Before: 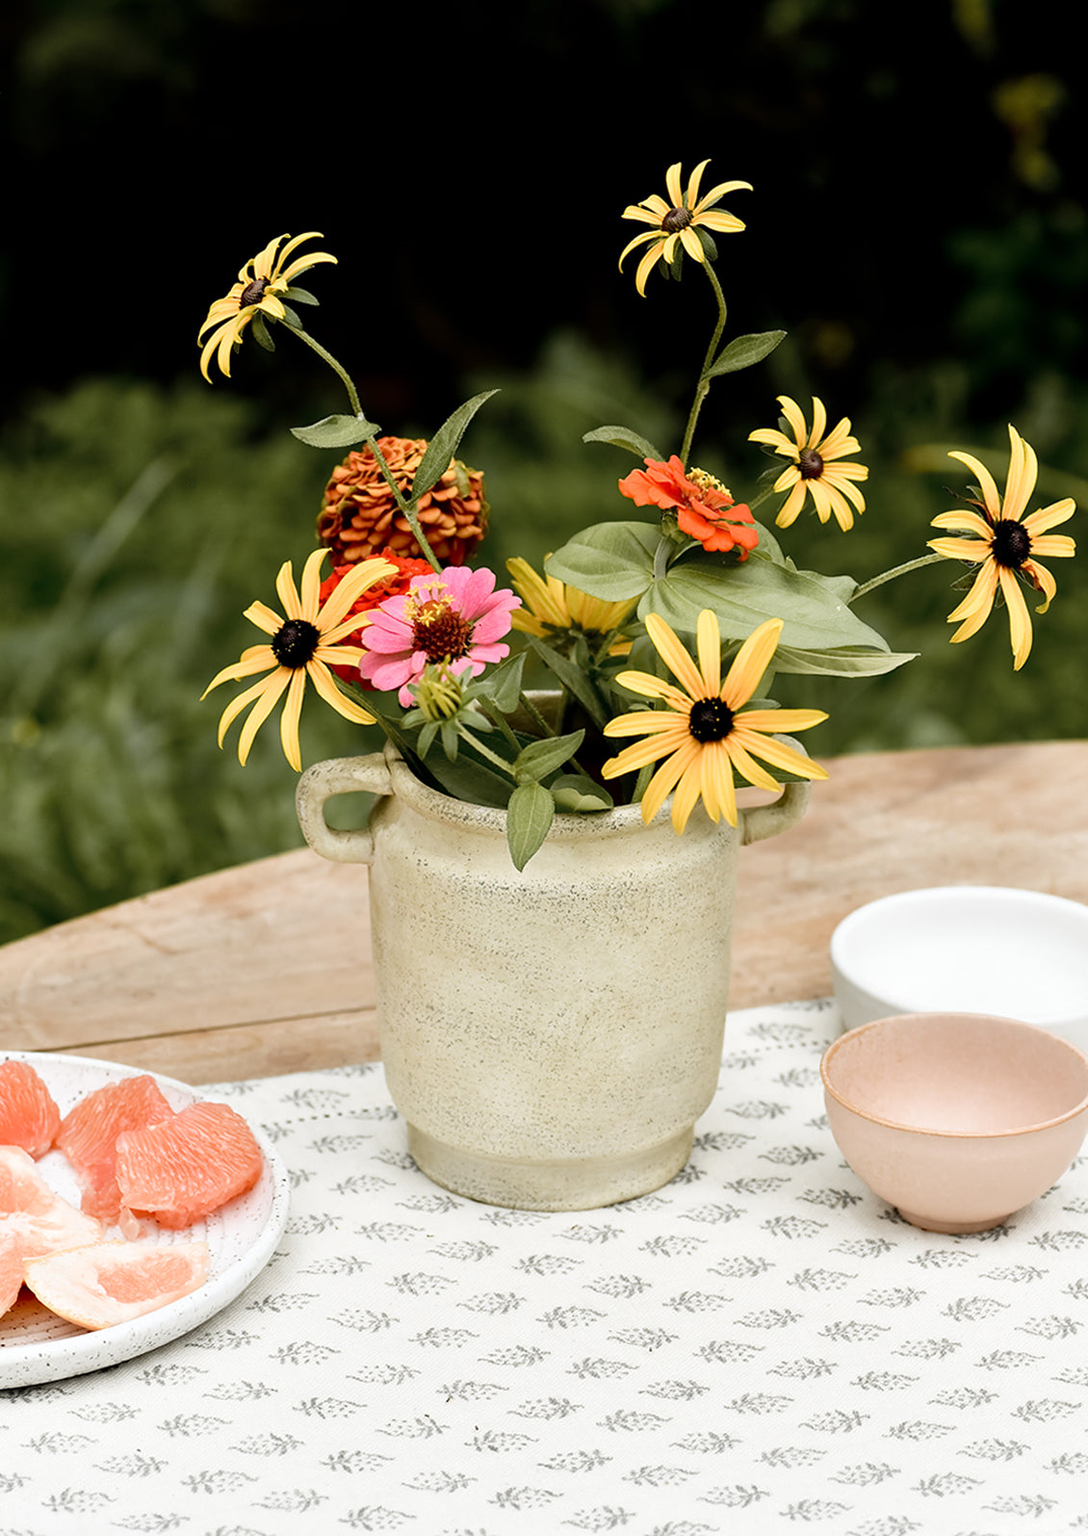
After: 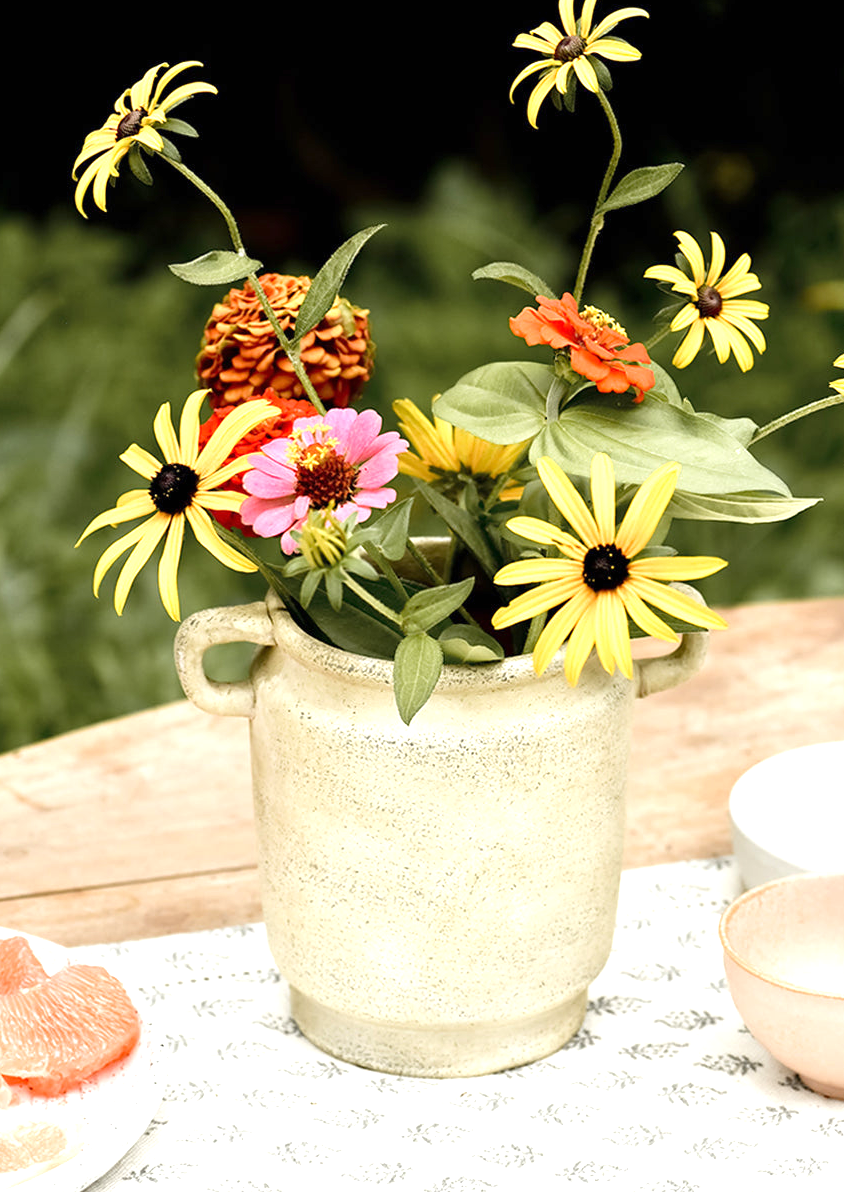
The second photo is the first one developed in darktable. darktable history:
exposure: black level correction 0, exposure 0.7 EV, compensate exposure bias true, compensate highlight preservation false
crop and rotate: left 11.831%, top 11.346%, right 13.429%, bottom 13.899%
